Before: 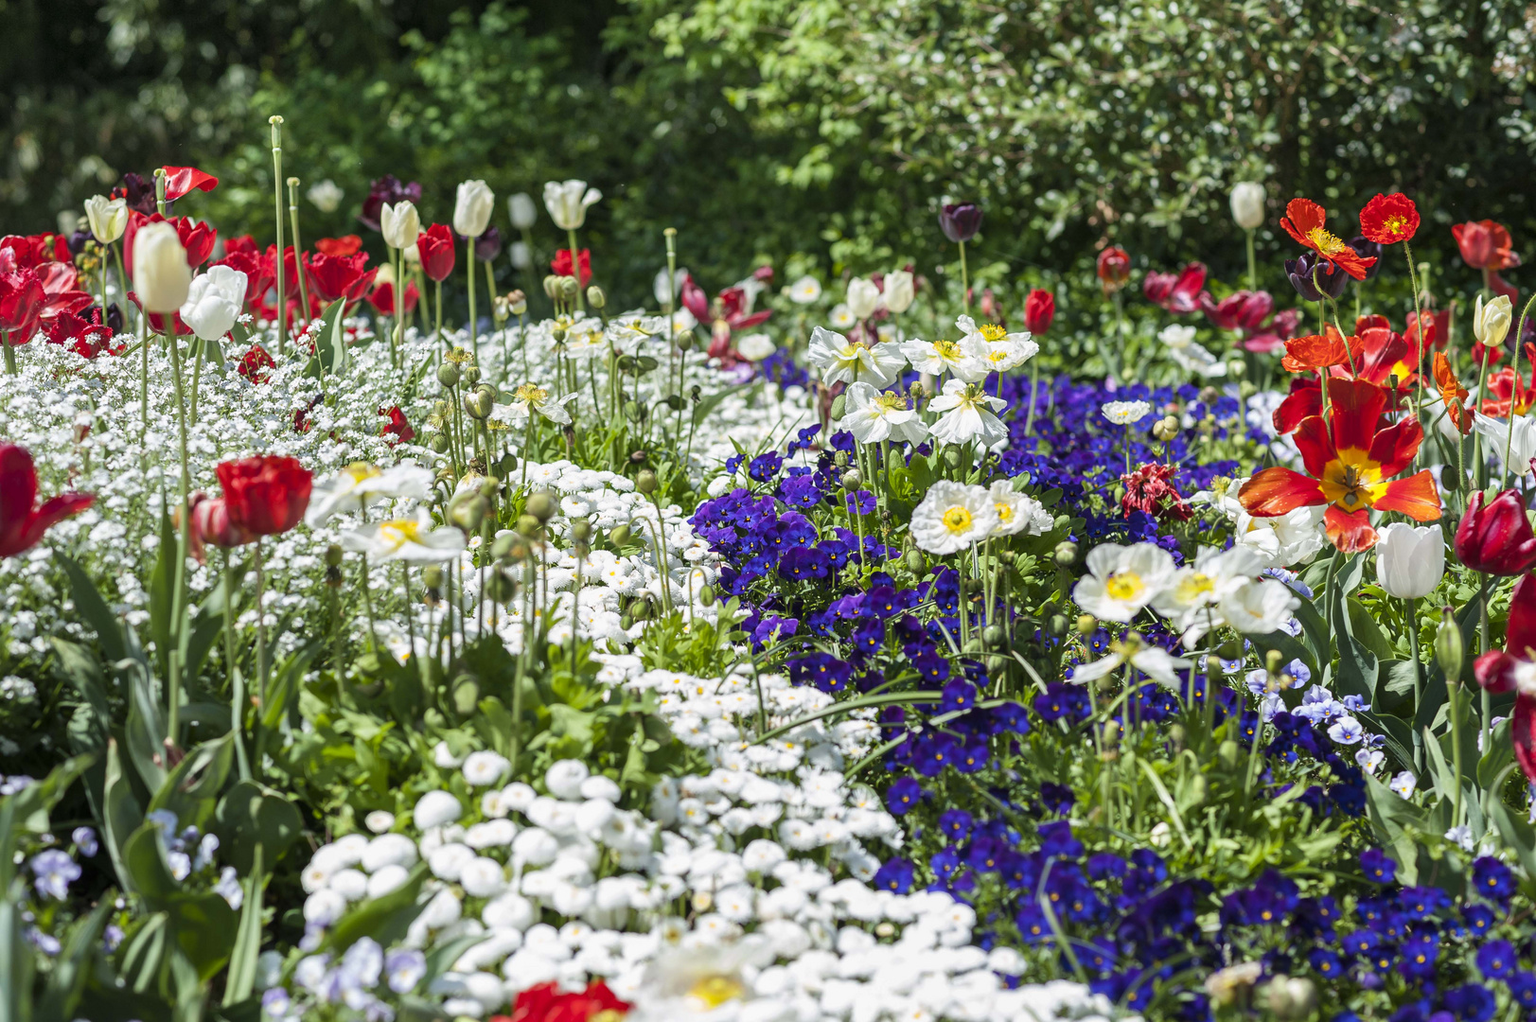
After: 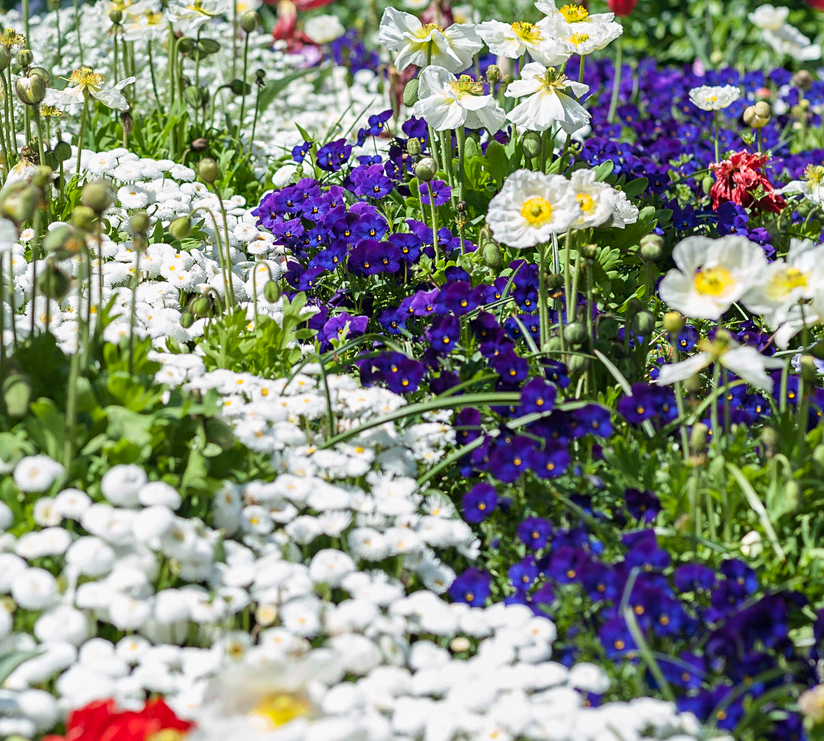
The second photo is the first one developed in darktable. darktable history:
crop and rotate: left 29.355%, top 31.301%, right 19.815%
sharpen: amount 0.201
